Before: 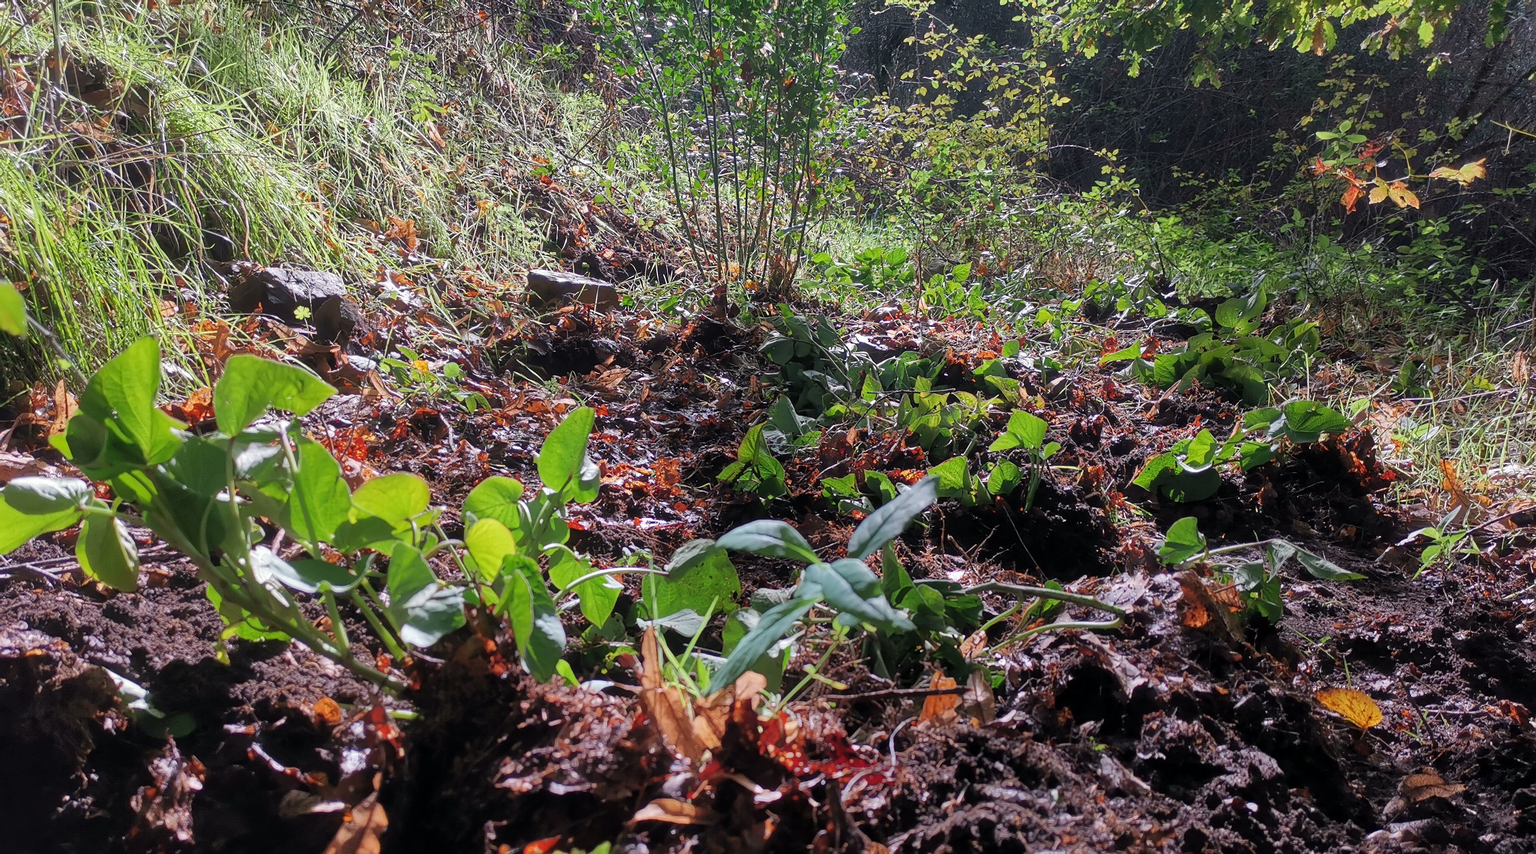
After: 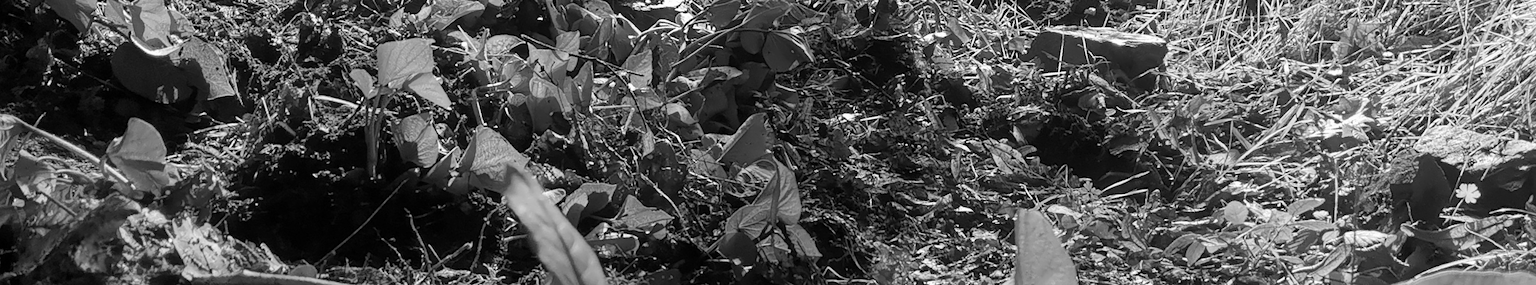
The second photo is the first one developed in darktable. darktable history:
monochrome: size 3.1
crop and rotate: angle 16.12°, top 30.835%, bottom 35.653%
exposure: compensate highlight preservation false
